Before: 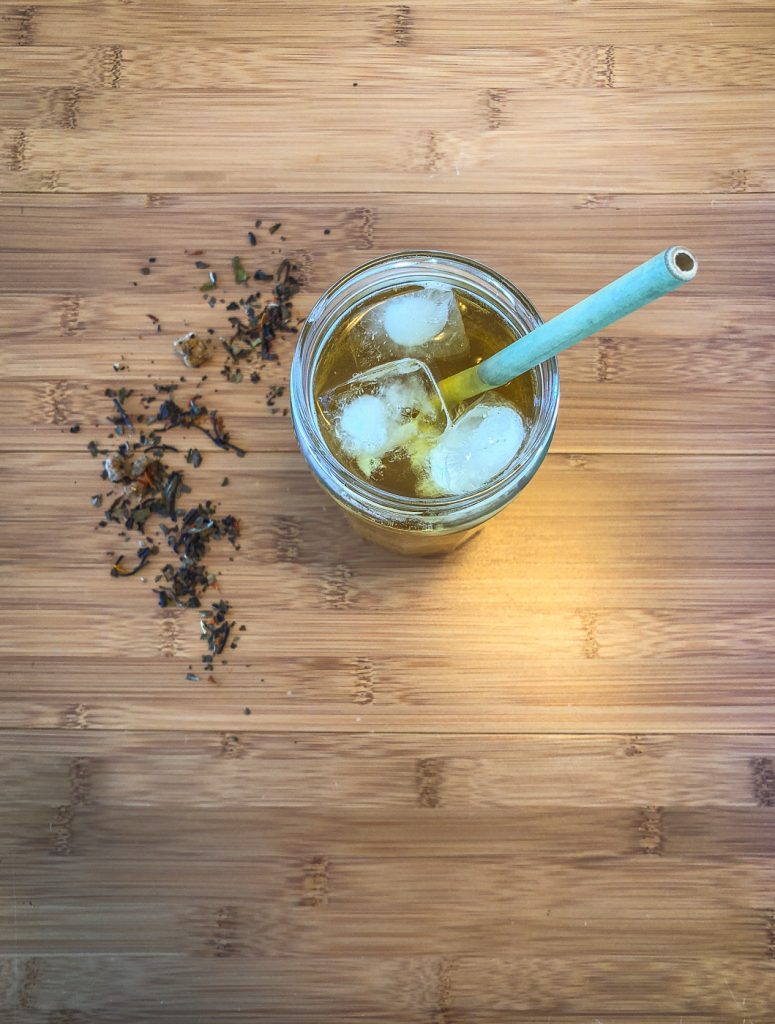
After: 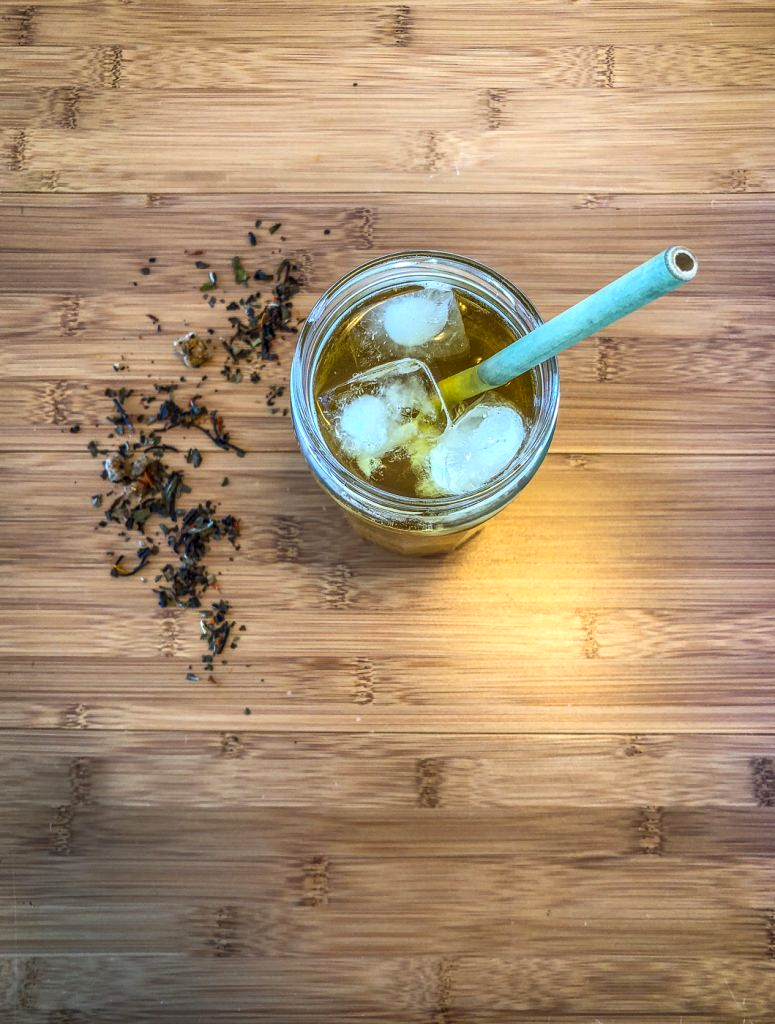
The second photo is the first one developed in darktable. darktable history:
color balance rgb: perceptual saturation grading › global saturation 10%, global vibrance 10%
local contrast: highlights 61%, detail 143%, midtone range 0.428
